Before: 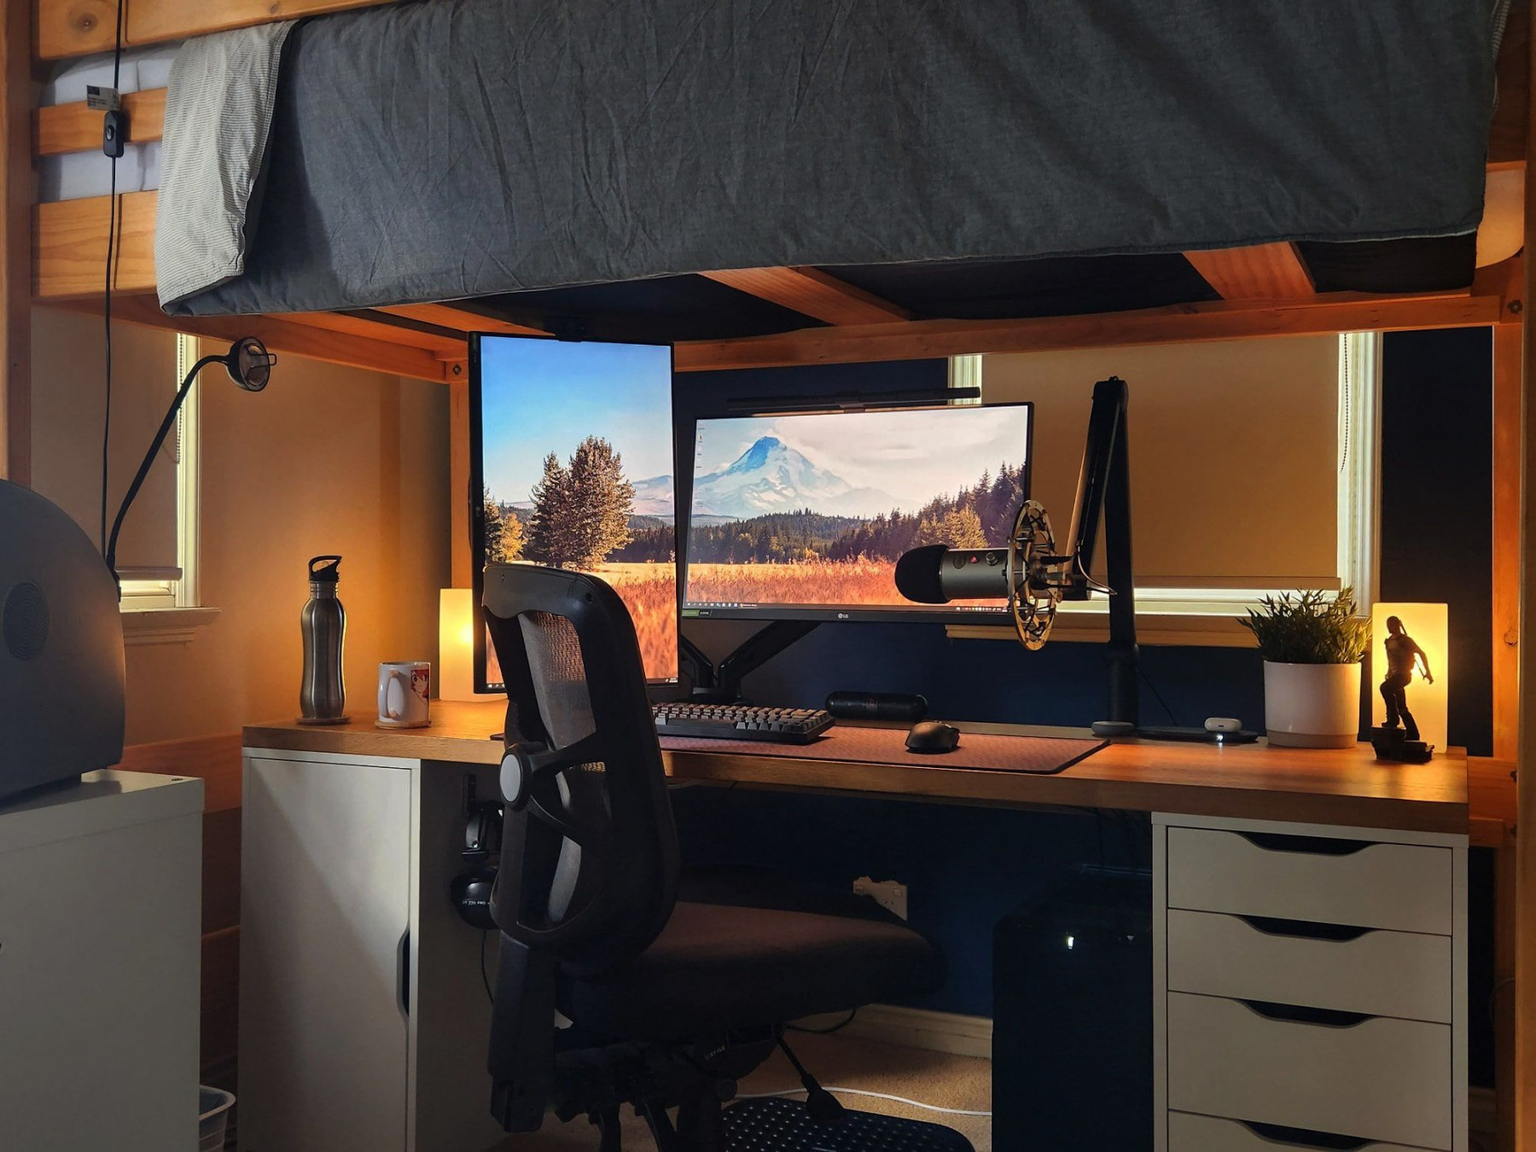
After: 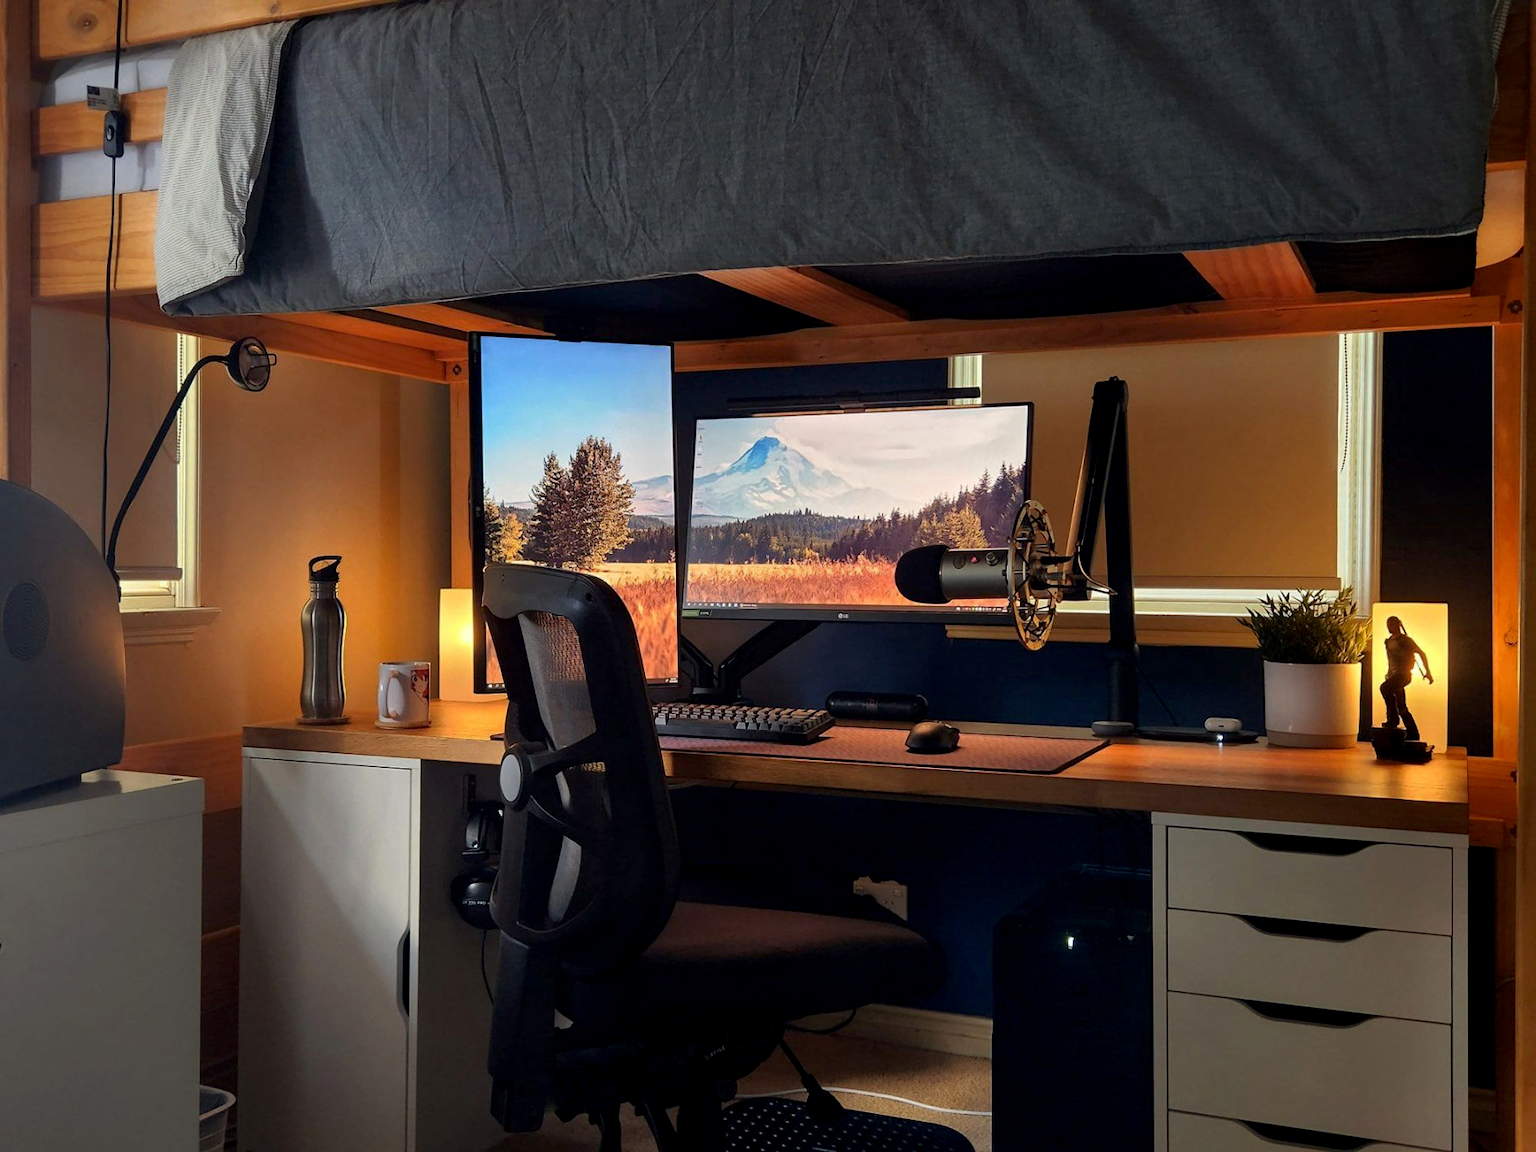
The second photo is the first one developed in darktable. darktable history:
exposure: black level correction 0.005, exposure 0.014 EV, compensate highlight preservation false
